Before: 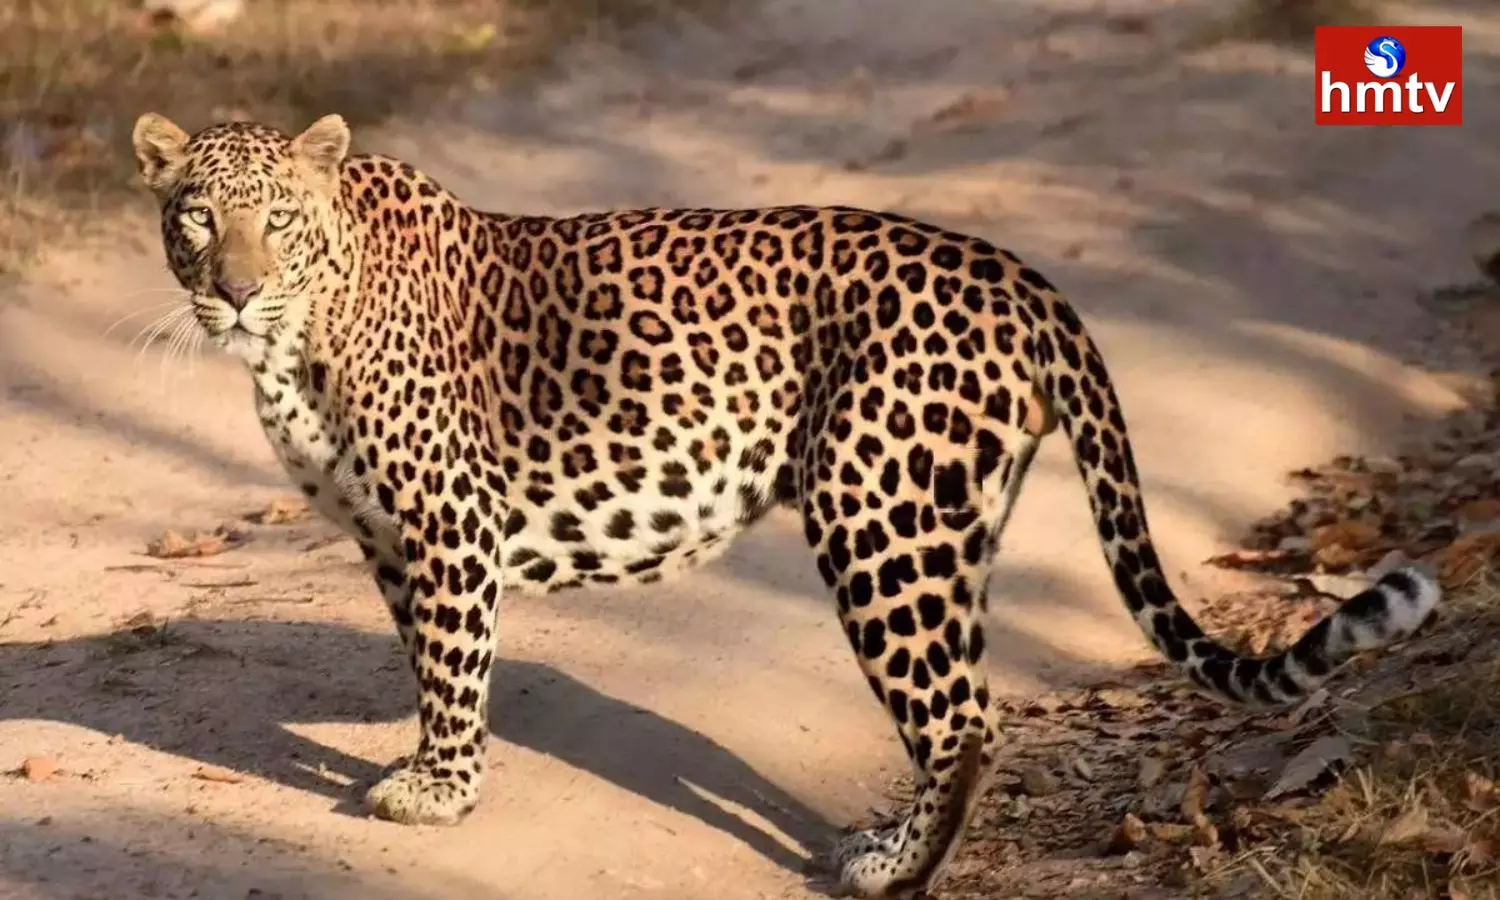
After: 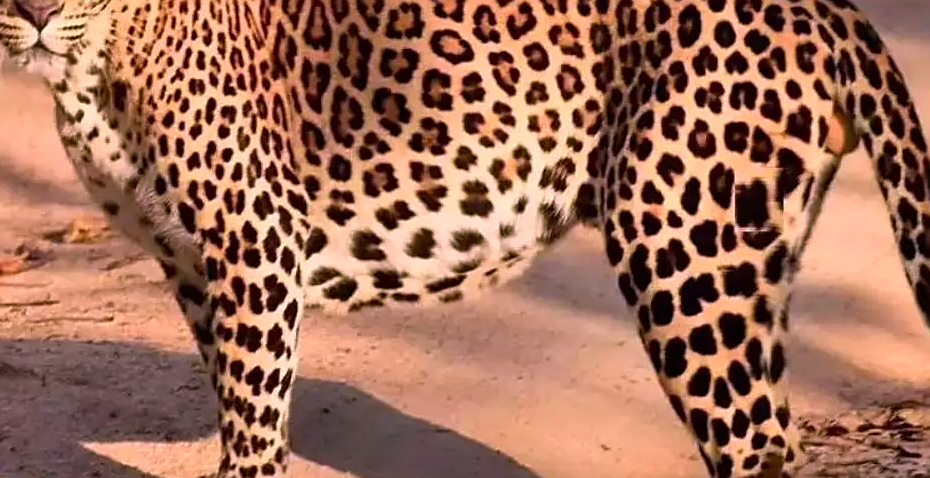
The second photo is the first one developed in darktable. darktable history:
shadows and highlights: radius 123.98, shadows 100, white point adjustment -3, highlights -100, highlights color adjustment 89.84%, soften with gaussian
sharpen: on, module defaults
white balance: red 1.05, blue 1.072
crop: left 13.312%, top 31.28%, right 24.627%, bottom 15.582%
color correction: highlights a* 3.22, highlights b* 1.93, saturation 1.19
